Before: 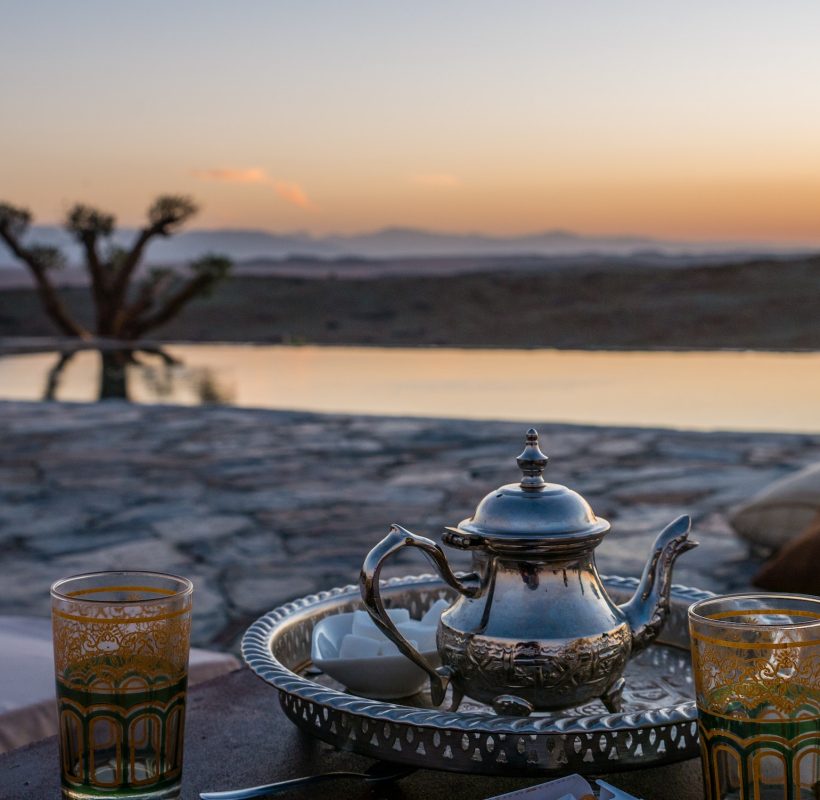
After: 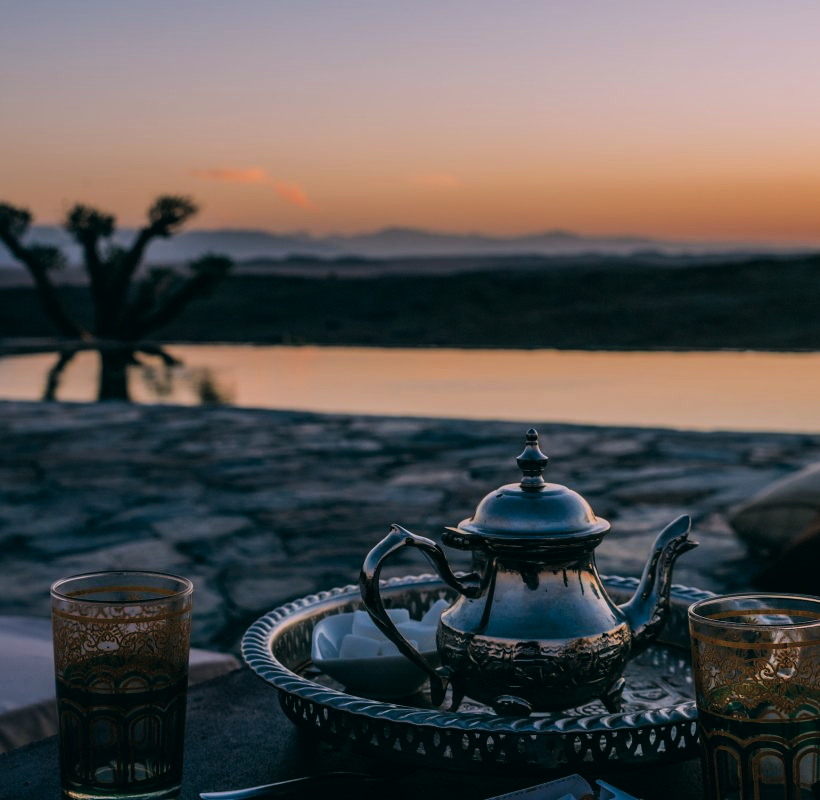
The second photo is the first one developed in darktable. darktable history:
color balance: lift [1.016, 0.983, 1, 1.017], gamma [0.78, 1.018, 1.043, 0.957], gain [0.786, 1.063, 0.937, 1.017], input saturation 118.26%, contrast 13.43%, contrast fulcrum 21.62%, output saturation 82.76%
filmic rgb: black relative exposure -7.65 EV, white relative exposure 4.56 EV, hardness 3.61, color science v6 (2022)
